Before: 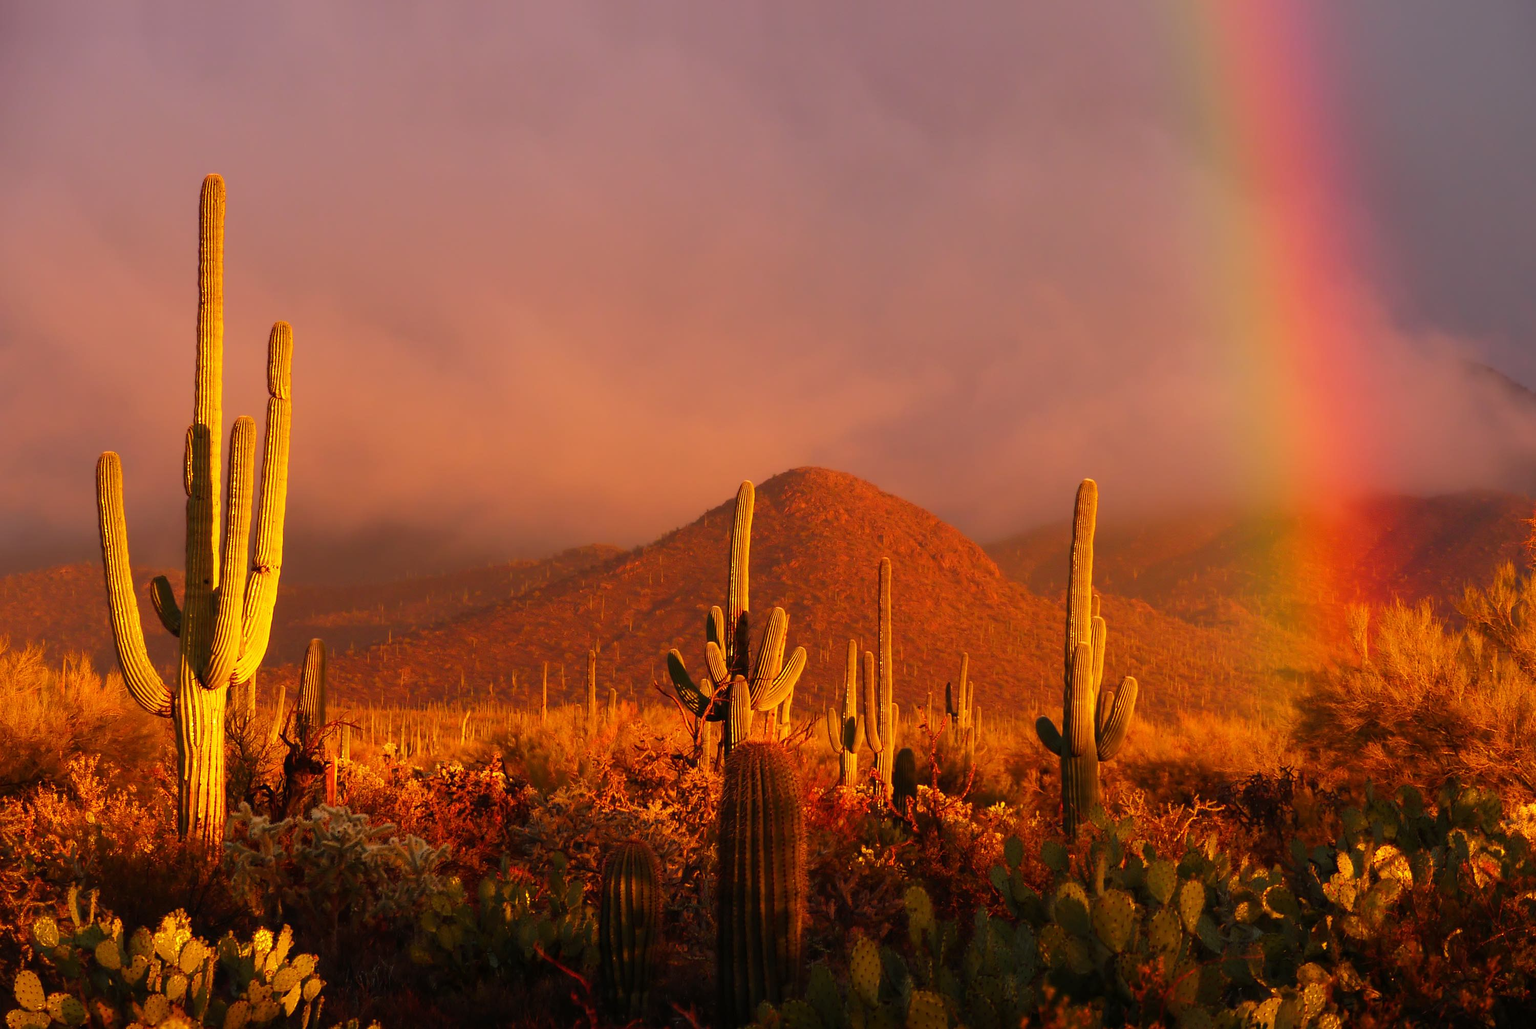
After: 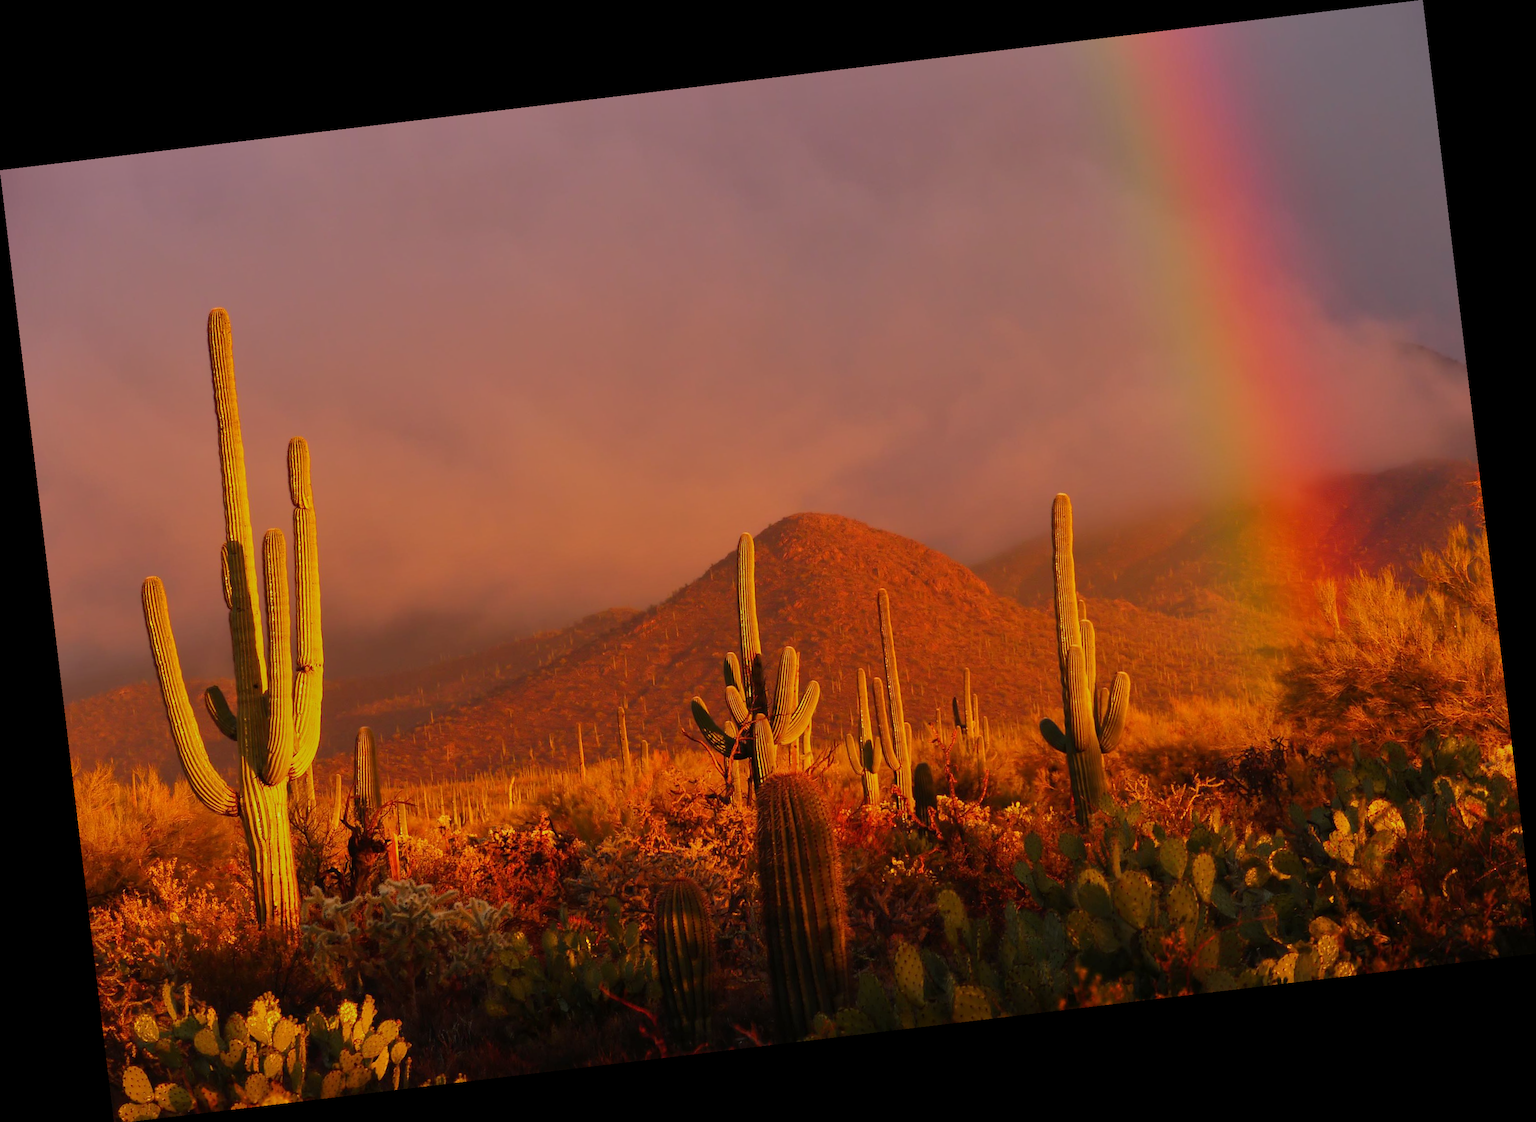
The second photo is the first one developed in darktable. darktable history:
tone equalizer: -8 EV -0.002 EV, -7 EV 0.005 EV, -6 EV -0.008 EV, -5 EV 0.007 EV, -4 EV -0.042 EV, -3 EV -0.233 EV, -2 EV -0.662 EV, -1 EV -0.983 EV, +0 EV -0.969 EV, smoothing diameter 2%, edges refinement/feathering 20, mask exposure compensation -1.57 EV, filter diffusion 5
rotate and perspective: rotation -6.83°, automatic cropping off
